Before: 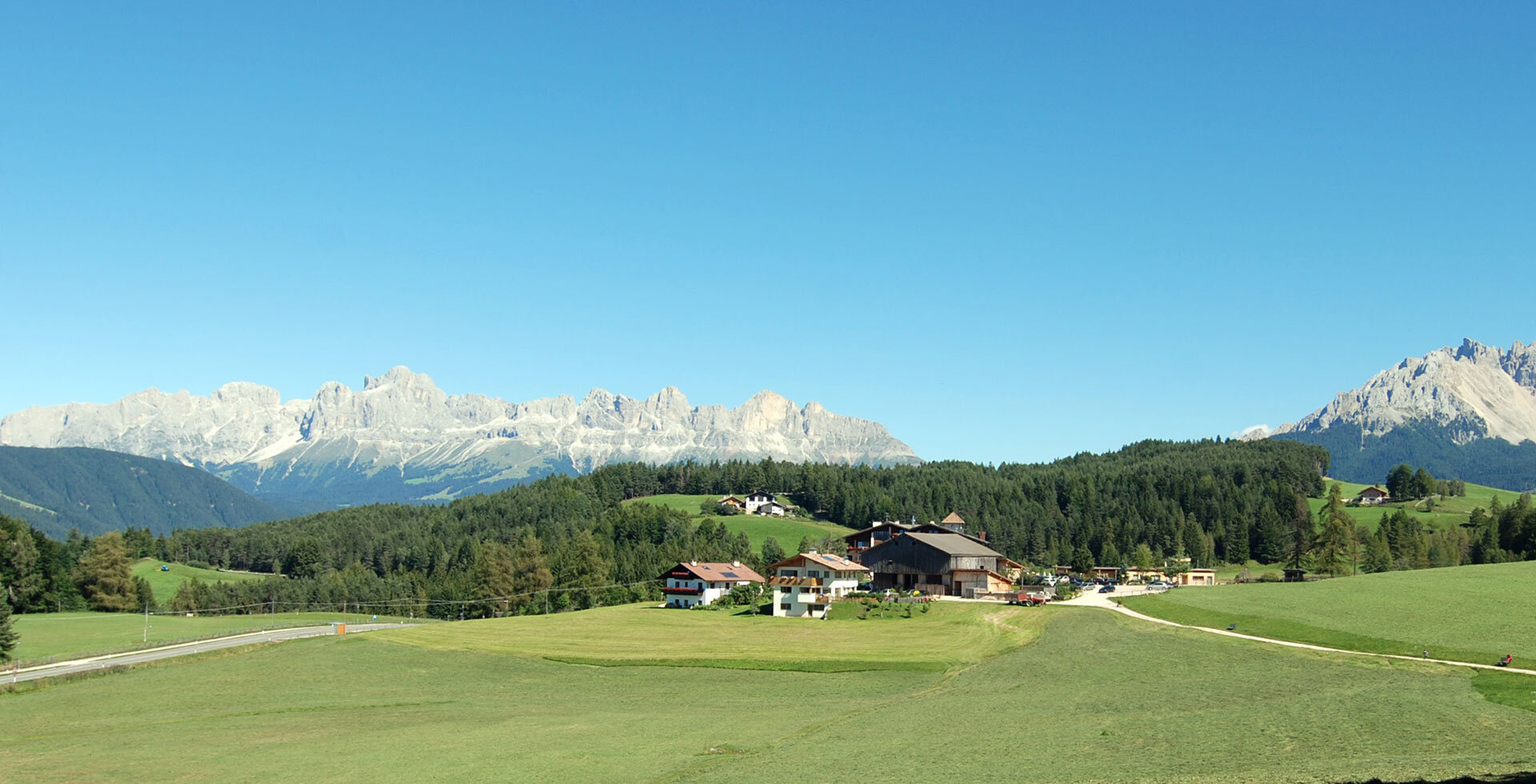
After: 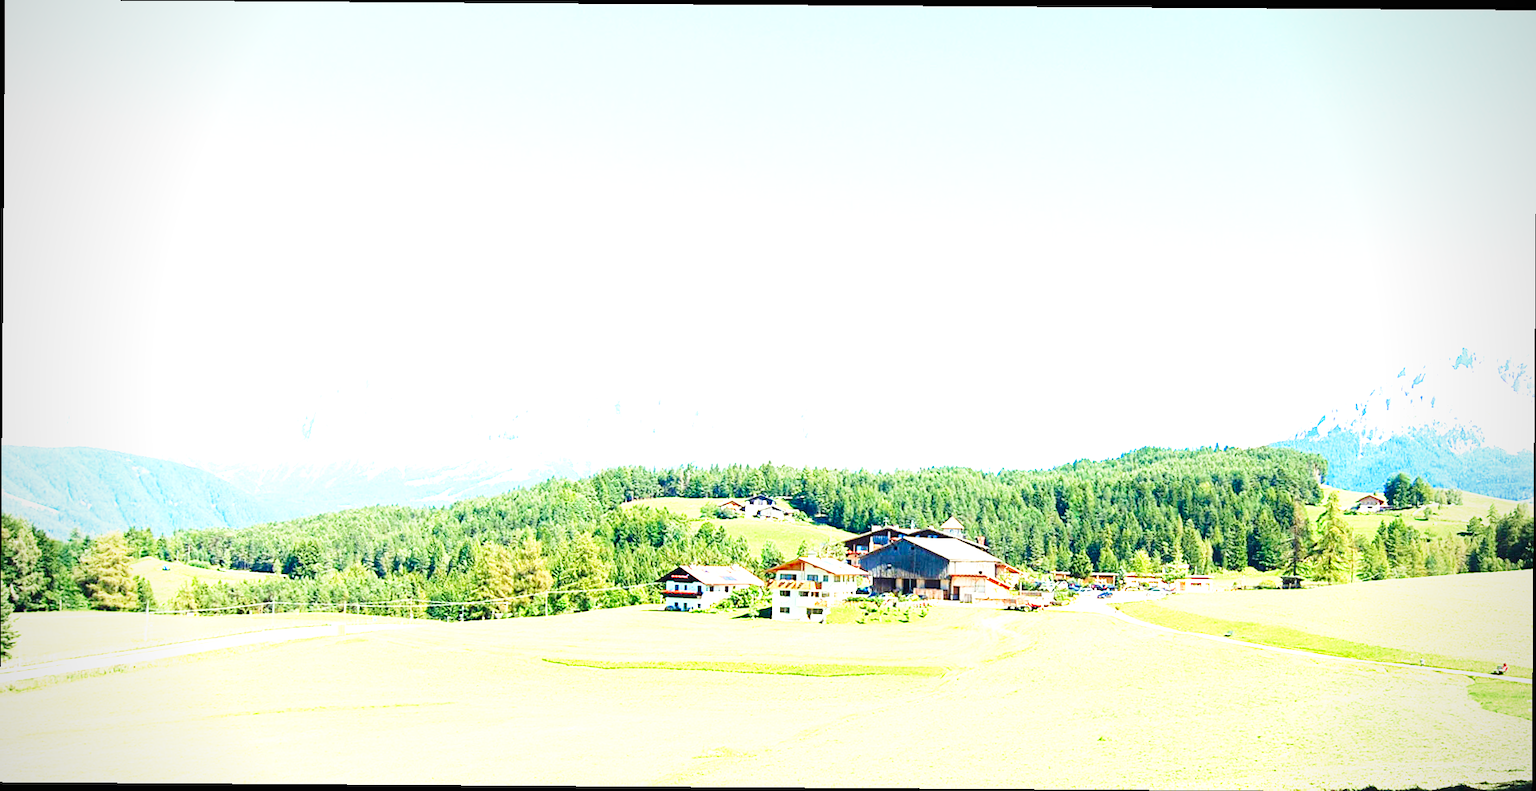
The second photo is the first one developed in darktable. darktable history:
velvia: on, module defaults
crop and rotate: angle -0.399°
base curve: curves: ch0 [(0, 0) (0.028, 0.03) (0.121, 0.232) (0.46, 0.748) (0.859, 0.968) (1, 1)], preserve colors none
exposure: black level correction 0, exposure 2.126 EV, compensate highlight preservation false
contrast brightness saturation: saturation 0.499
sharpen: amount 0.202
vignetting: on, module defaults
